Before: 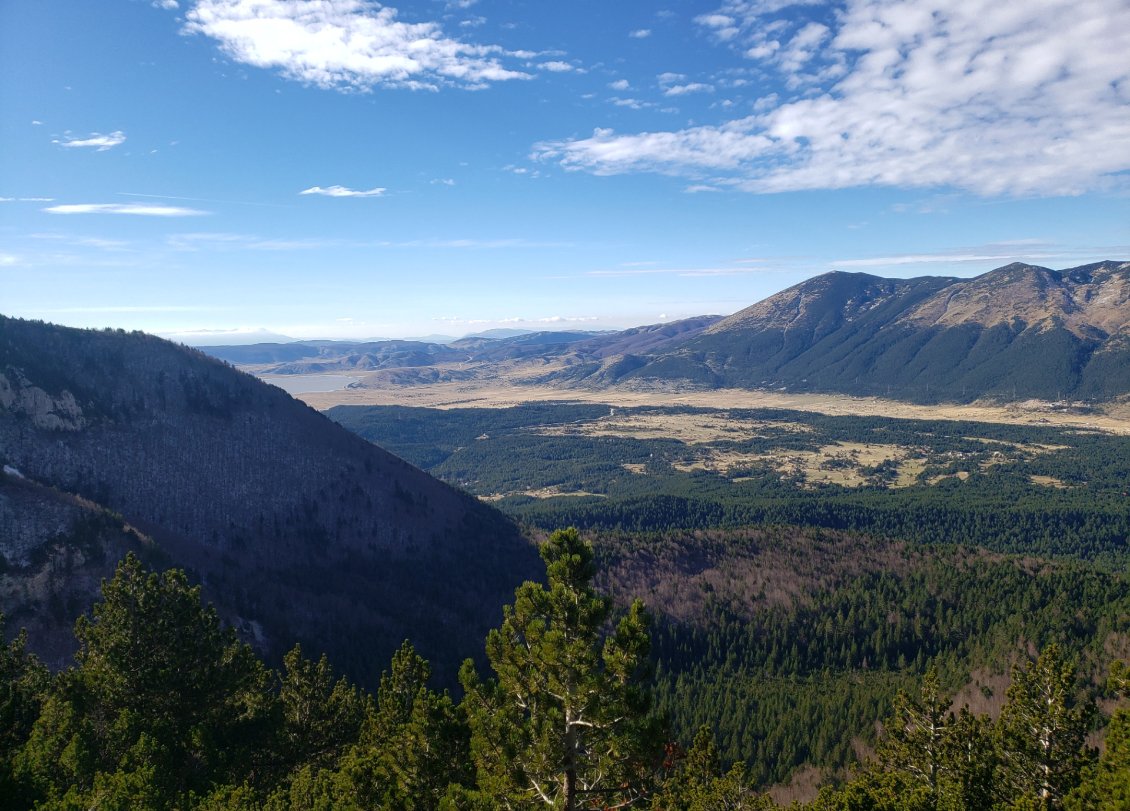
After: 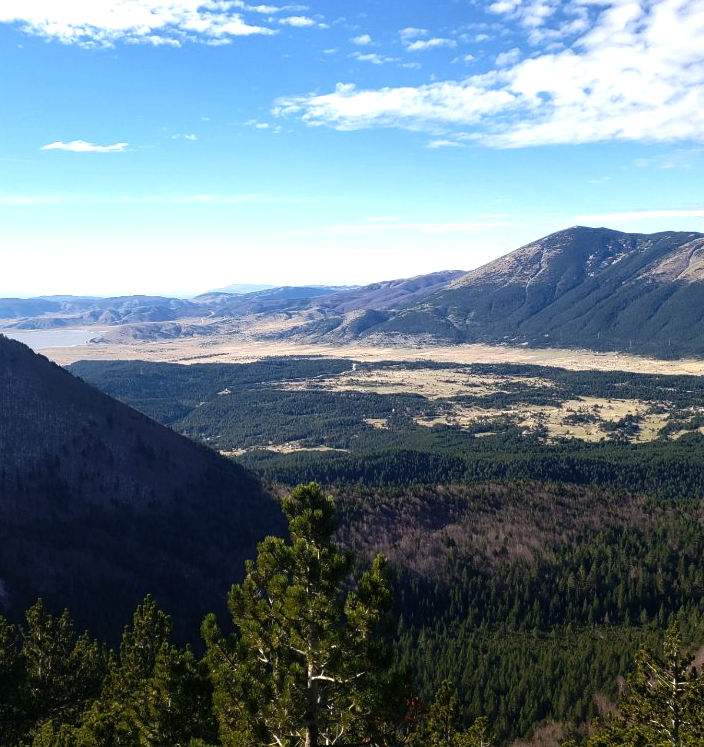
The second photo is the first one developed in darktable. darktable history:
tone equalizer: -8 EV -0.75 EV, -7 EV -0.7 EV, -6 EV -0.6 EV, -5 EV -0.4 EV, -3 EV 0.4 EV, -2 EV 0.6 EV, -1 EV 0.7 EV, +0 EV 0.75 EV, edges refinement/feathering 500, mask exposure compensation -1.57 EV, preserve details no
crop and rotate: left 22.918%, top 5.629%, right 14.711%, bottom 2.247%
